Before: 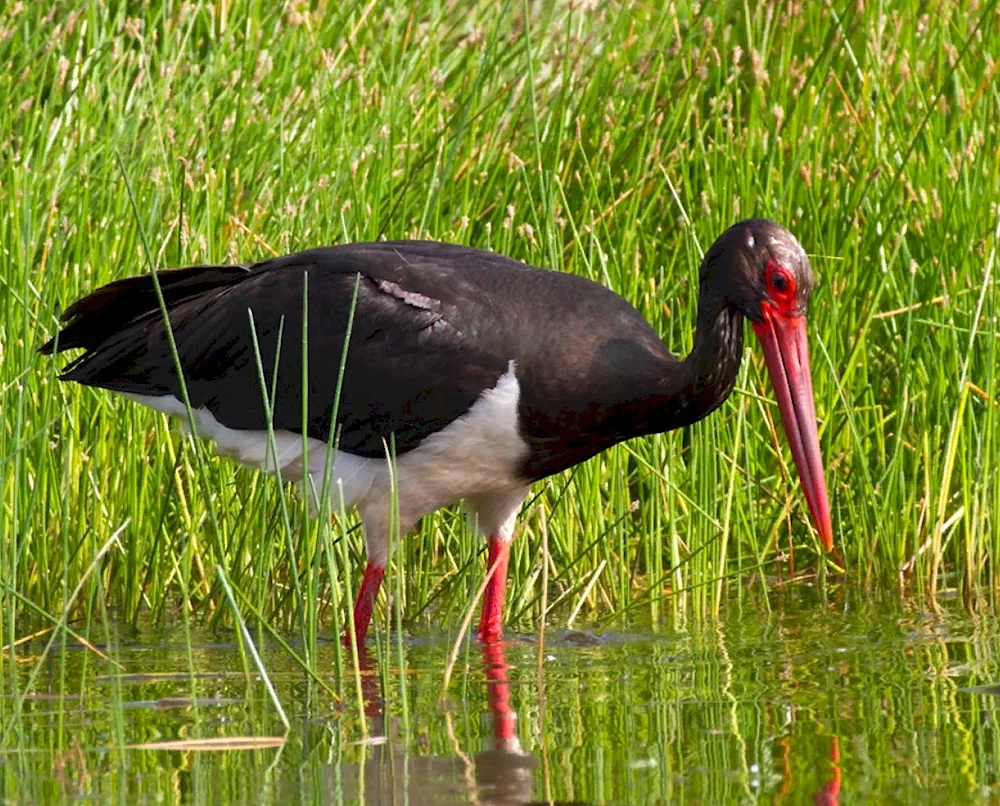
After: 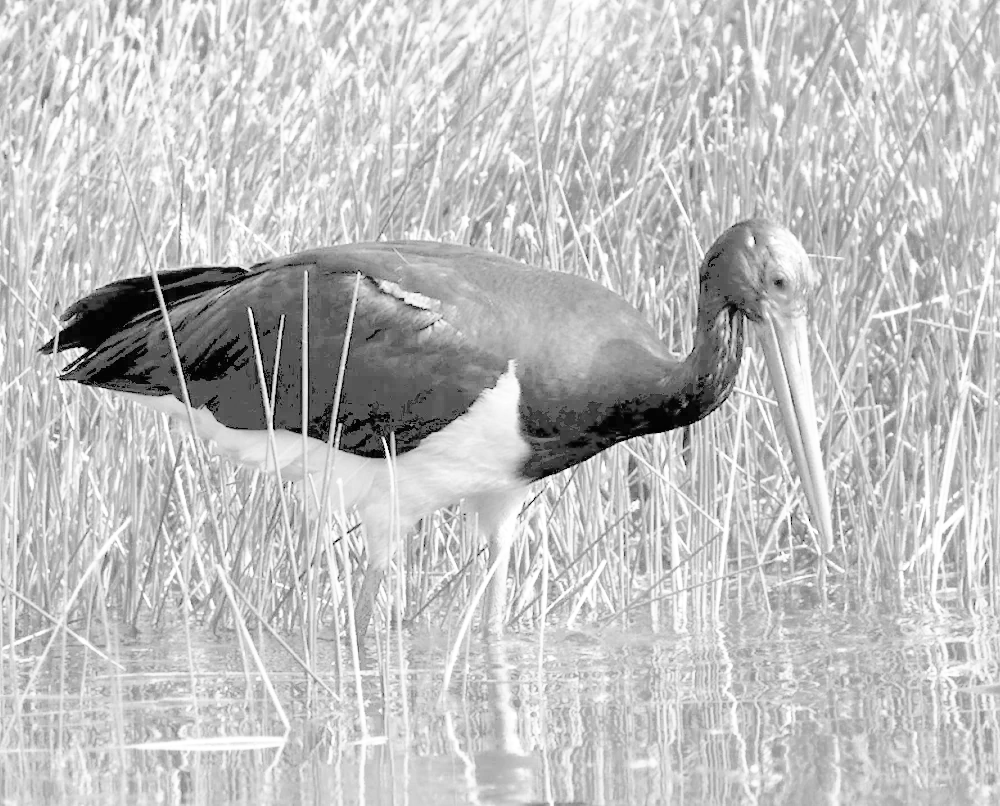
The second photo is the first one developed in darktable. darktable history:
tone curve: curves: ch0 [(0, 0) (0.003, 0.003) (0.011, 0.005) (0.025, 0.008) (0.044, 0.012) (0.069, 0.02) (0.1, 0.031) (0.136, 0.047) (0.177, 0.088) (0.224, 0.141) (0.277, 0.222) (0.335, 0.32) (0.399, 0.422) (0.468, 0.523) (0.543, 0.621) (0.623, 0.715) (0.709, 0.796) (0.801, 0.88) (0.898, 0.962) (1, 1)], preserve colors none
color look up table: target L [89.87, 85.1, 70.41, 50.03, 71.6, 53.07, 46.02, 51.85, 32.98, 33.49, 41.8, 1.013, 200.28, 101.02, 82.81, 73.56, 68.43, 65.25, 68.04, 65.65, 66.45, 43.19, 49.75, 45.17, 40.7, 89, 86.61, 84.72, 79.76, 68.04, 67.25, 68.04, 78.99, 73.95, 32.98, 58.35, 49.75, 35.34, 43.47, 29.78, 24.68, 17.8, 59.65, 78.22, 55.19, 49.17, 51.25, 39.34, 6.811], target a [-0.004, 0, 0, 0.001, 0, 0.001, 0.001, 0, 0.001, 0.001, 0.001, 0 ×10, 0.001 ×4, -0.005, 0 ×4, -0.002, 0, 0, 0, 0.001, 0, 0.001 ×6, 0, -0.002, 0, 0.001 ×4], target b [0.037, 0.003, 0.004, -0.003, 0.003, -0.002, -0.003, -0.002, -0.005, -0.005, -0.004, 0, 0, -0.001, 0.003, 0.003, 0.003, 0.004, 0.003, 0.003, 0.003, -0.003, -0.003, -0.003, -0.004, 0.037, 0.003 ×4, 0.004, 0.003, 0.003, 0.003, -0.005, -0.001, -0.003, -0.004, -0.003, -0.005, -0.004, -0.002, -0.001, 0.005, -0.002, -0.003, -0.002, -0.004, -0.001], num patches 49
